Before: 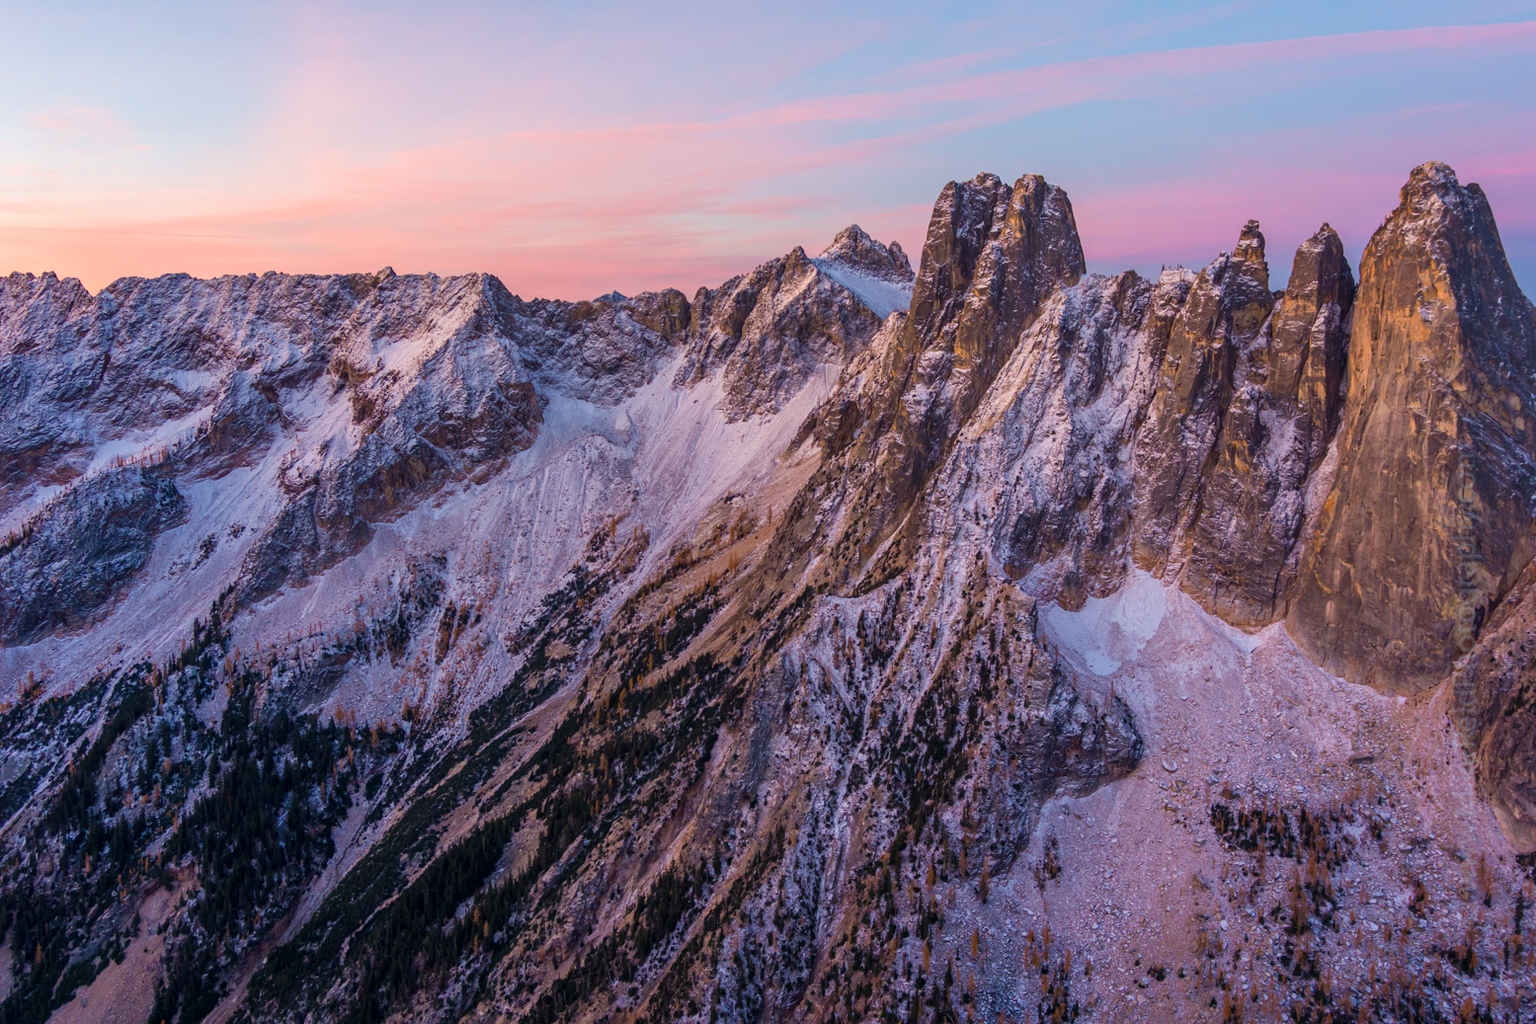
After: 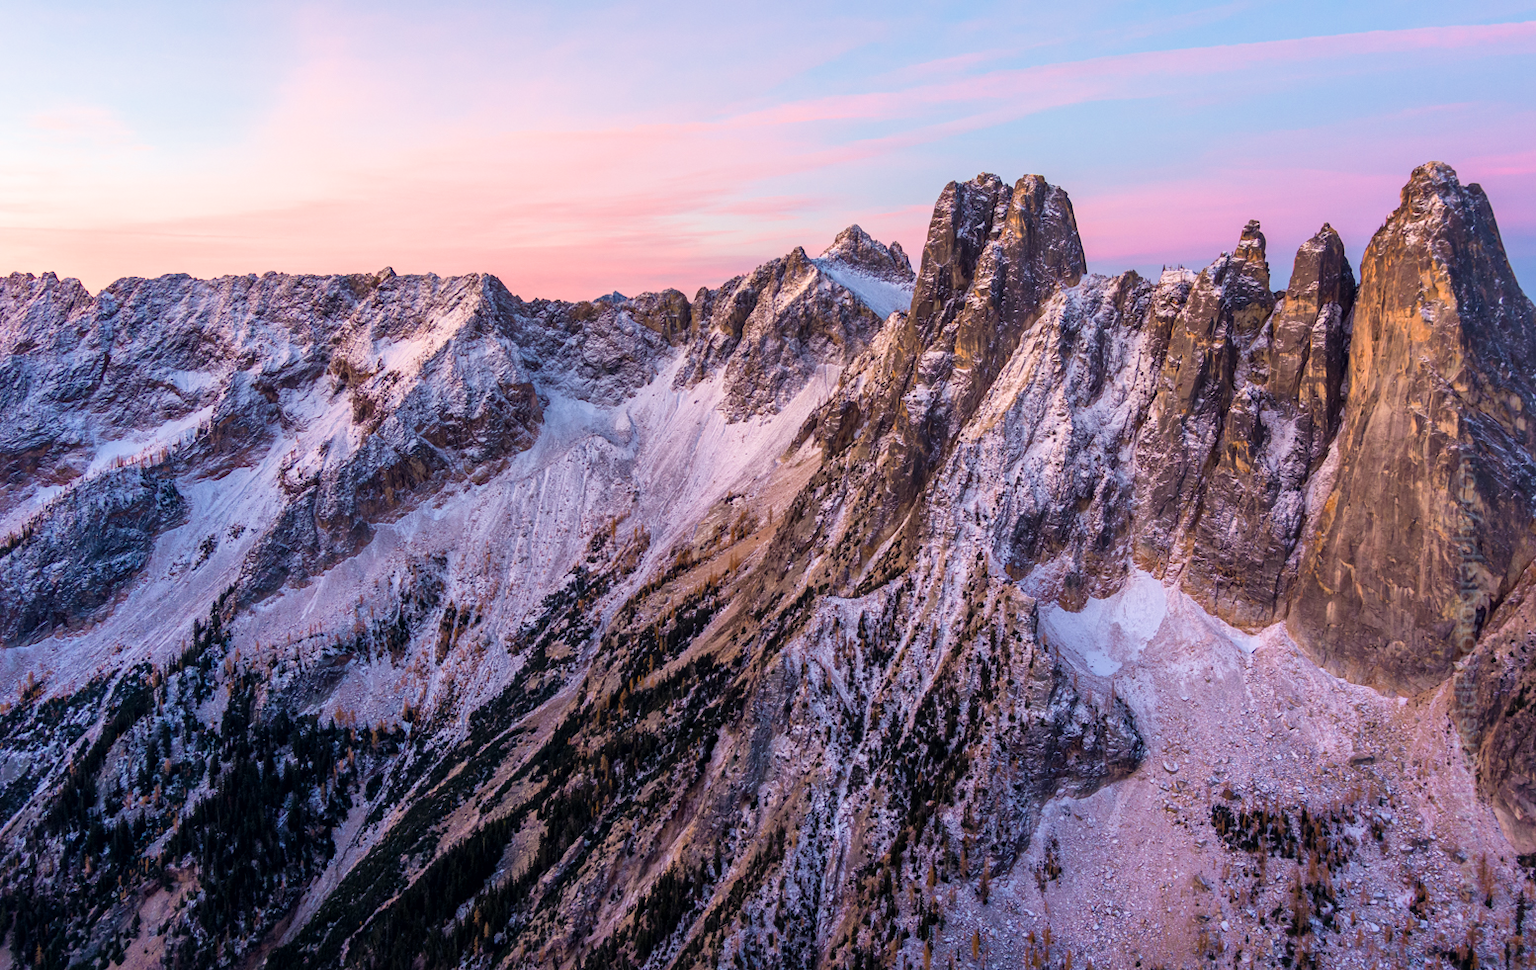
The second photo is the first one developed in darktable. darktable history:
filmic rgb: black relative exposure -16 EV, white relative exposure 2.93 EV, hardness 10
tone equalizer: -8 EV -0.399 EV, -7 EV -0.414 EV, -6 EV -0.321 EV, -5 EV -0.224 EV, -3 EV 0.19 EV, -2 EV 0.344 EV, -1 EV 0.388 EV, +0 EV 0.412 EV
crop and rotate: top 0.002%, bottom 5.255%
local contrast: mode bilateral grid, contrast 20, coarseness 49, detail 119%, midtone range 0.2
